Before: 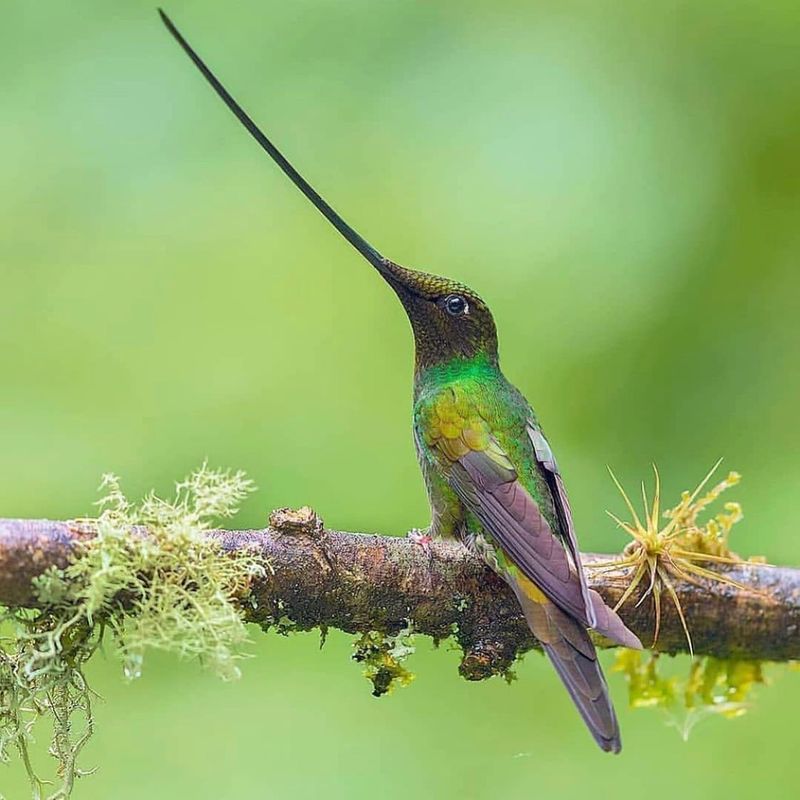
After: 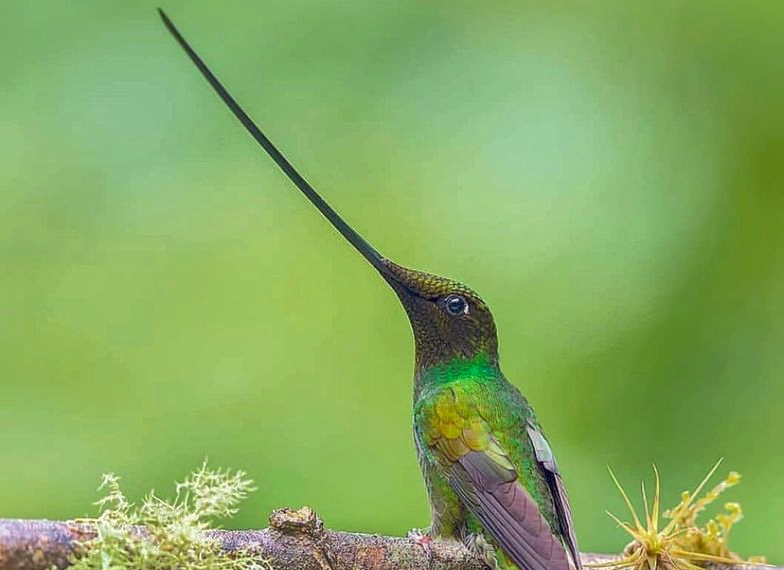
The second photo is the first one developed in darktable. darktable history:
shadows and highlights: on, module defaults
local contrast: highlights 105%, shadows 102%, detail 119%, midtone range 0.2
crop: bottom 28.588%
